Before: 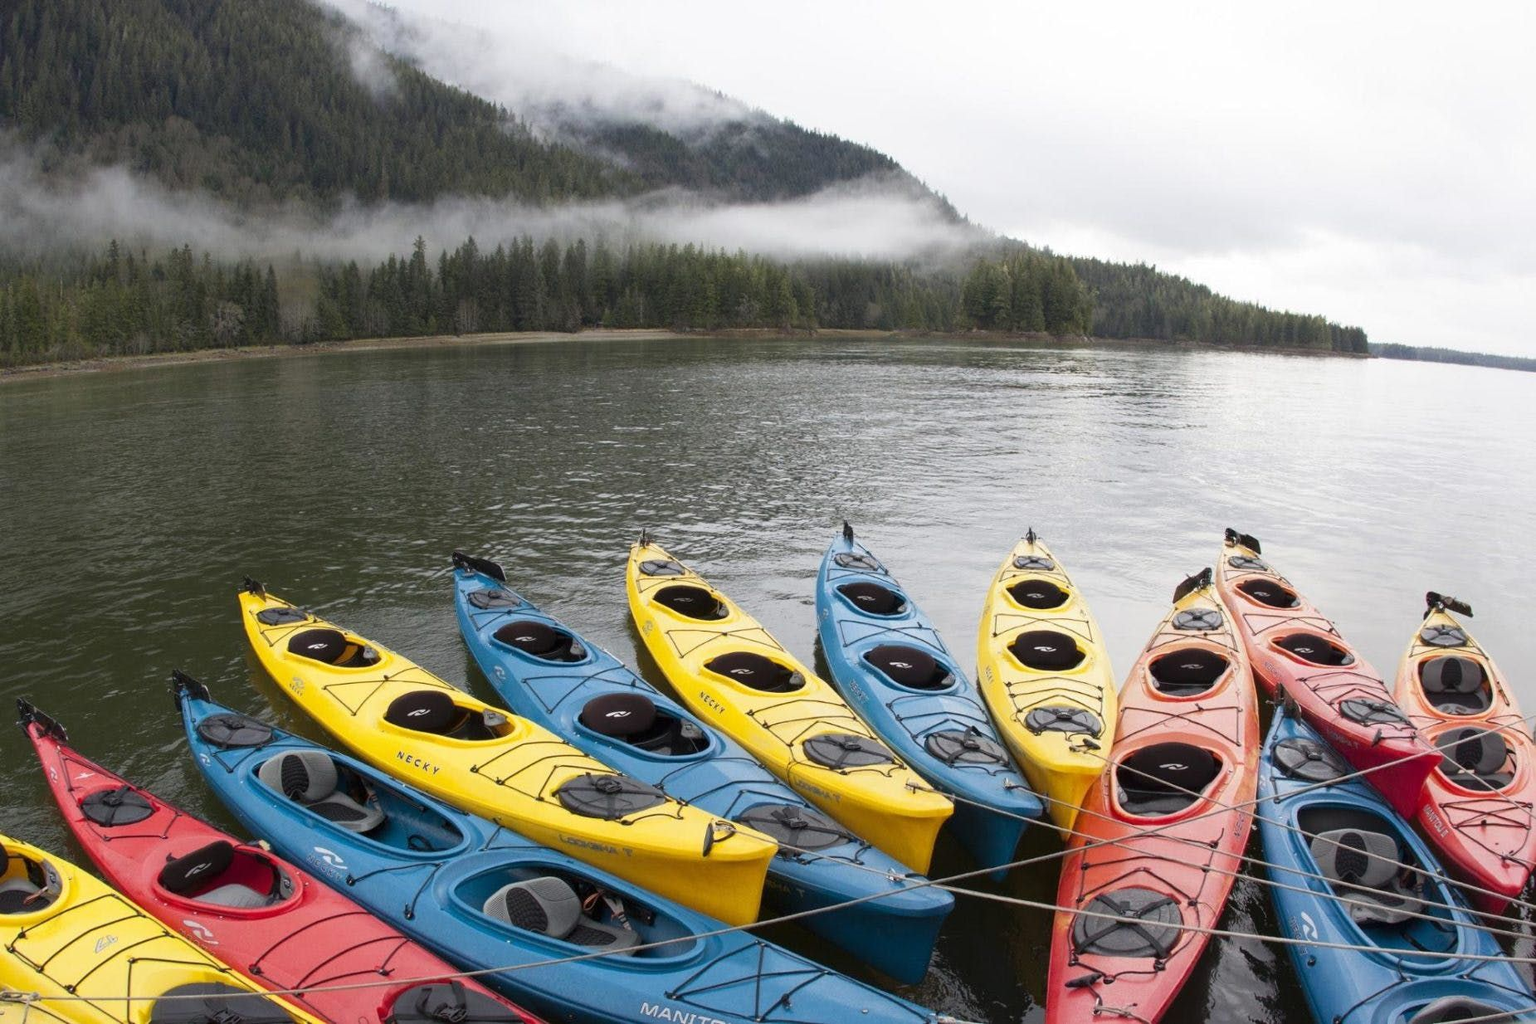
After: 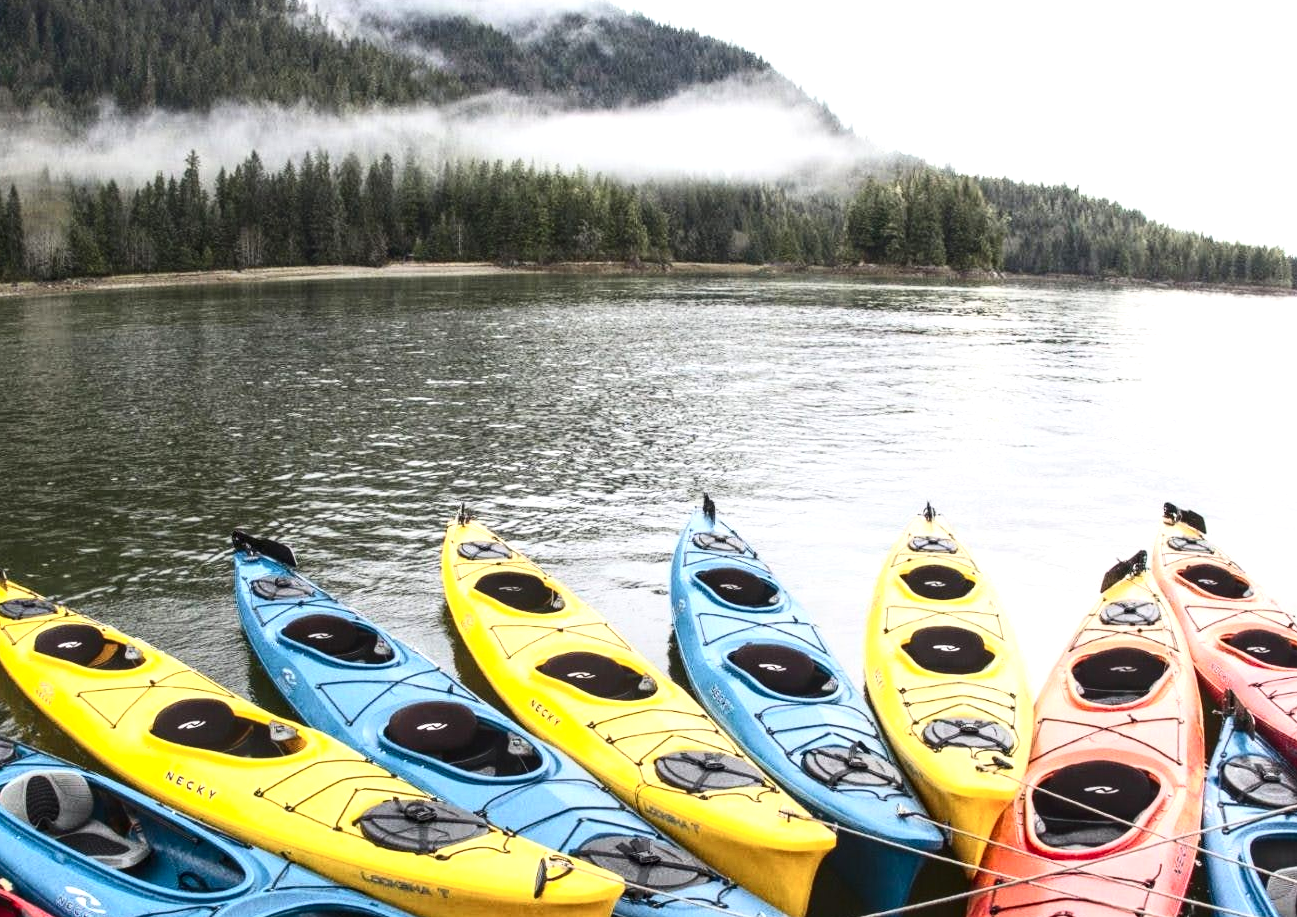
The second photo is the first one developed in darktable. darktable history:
exposure: black level correction -0.002, exposure 0.709 EV, compensate highlight preservation false
local contrast: detail 130%
crop and rotate: left 16.946%, top 10.911%, right 12.972%, bottom 14.714%
contrast brightness saturation: contrast 0.296
